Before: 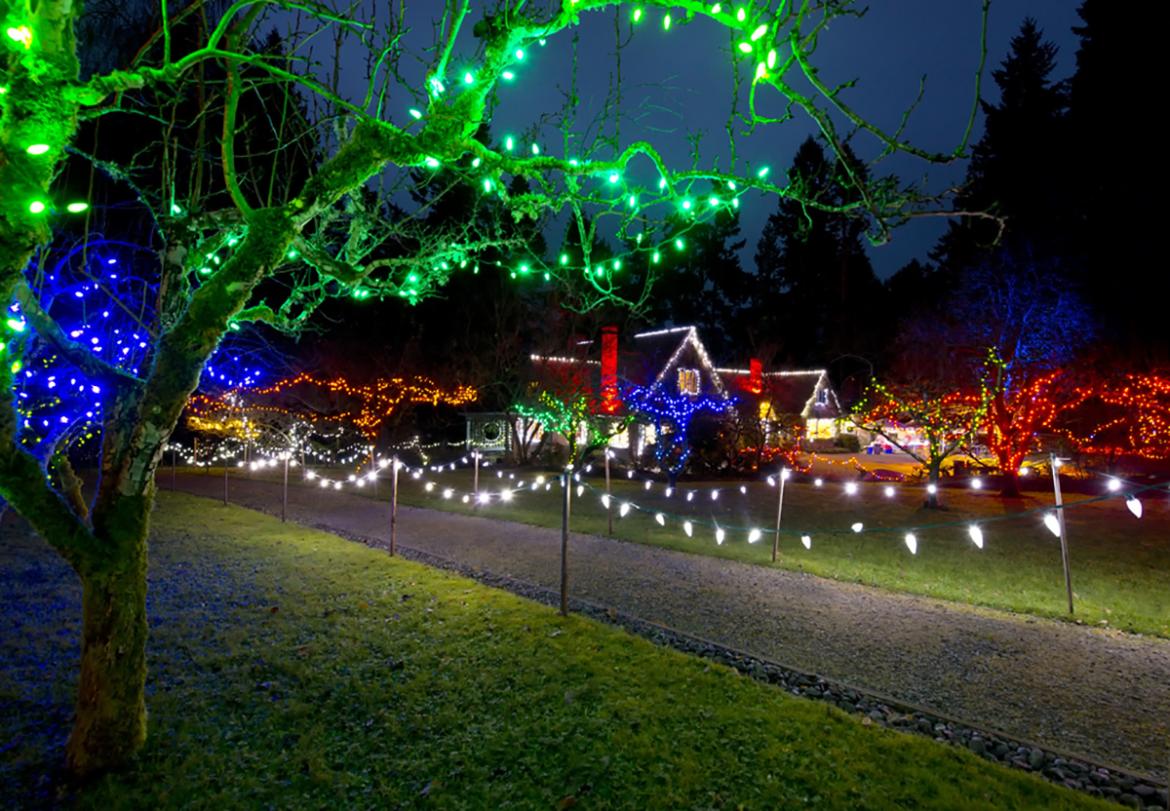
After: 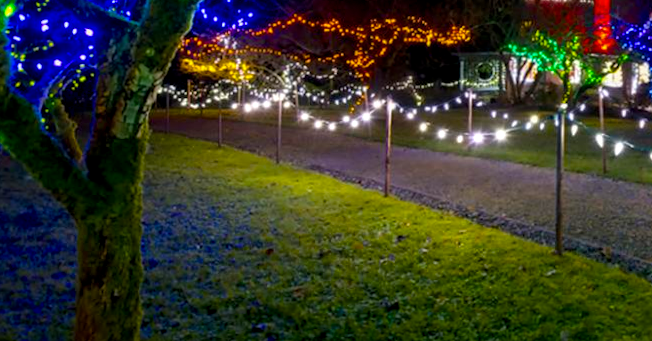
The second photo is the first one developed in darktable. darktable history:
color balance rgb: linear chroma grading › global chroma 15%, perceptual saturation grading › global saturation 30%
crop: top 44.483%, right 43.593%, bottom 12.892%
local contrast: on, module defaults
rotate and perspective: rotation -0.45°, automatic cropping original format, crop left 0.008, crop right 0.992, crop top 0.012, crop bottom 0.988
exposure: exposure 0.014 EV, compensate highlight preservation false
